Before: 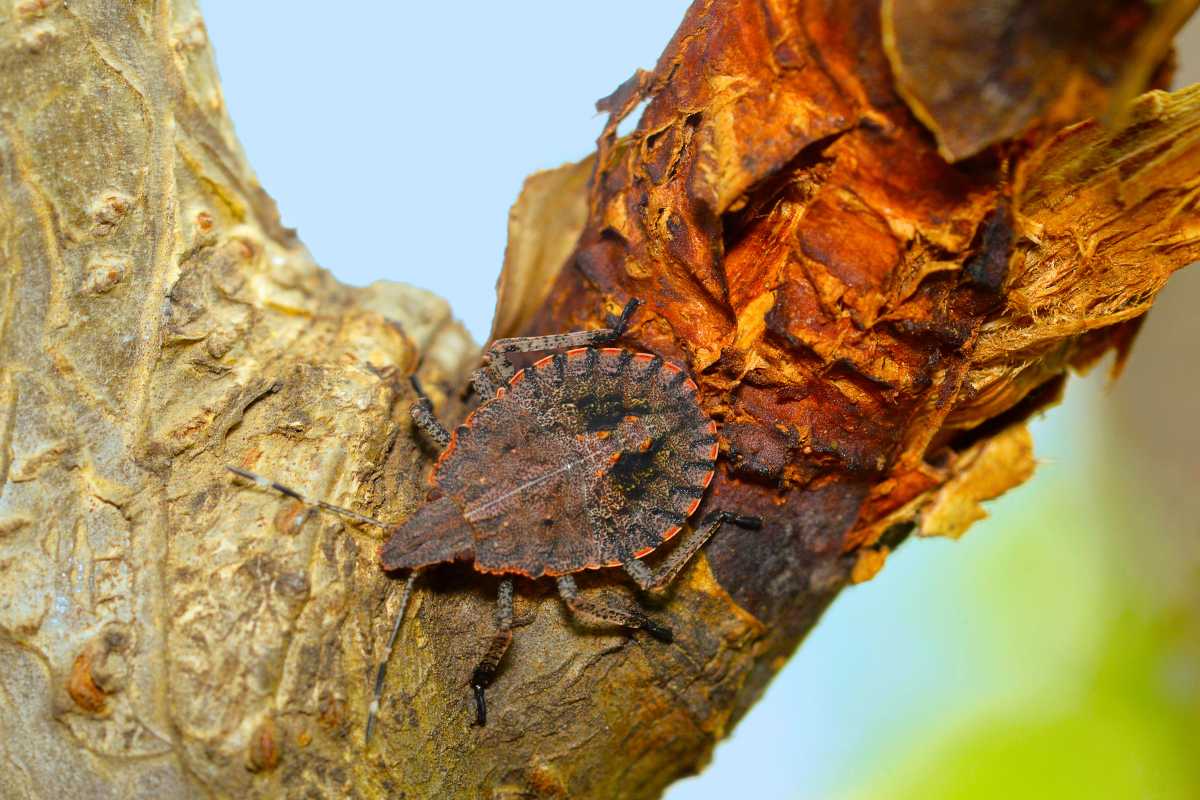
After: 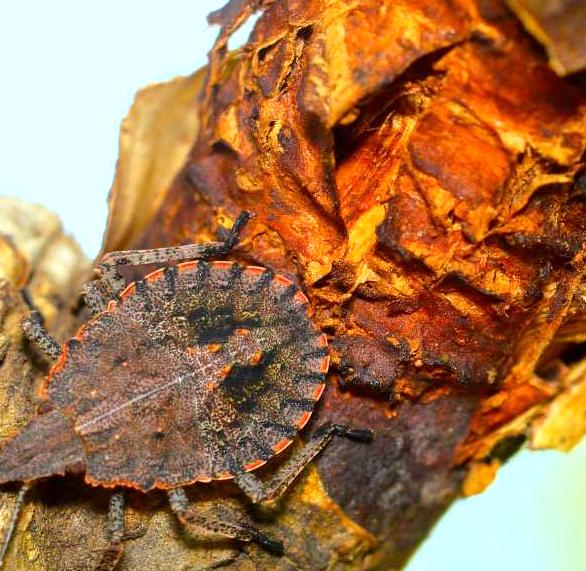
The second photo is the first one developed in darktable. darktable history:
crop: left 32.426%, top 10.937%, right 18.663%, bottom 17.574%
exposure: black level correction 0.001, exposure 0.498 EV, compensate exposure bias true, compensate highlight preservation false
